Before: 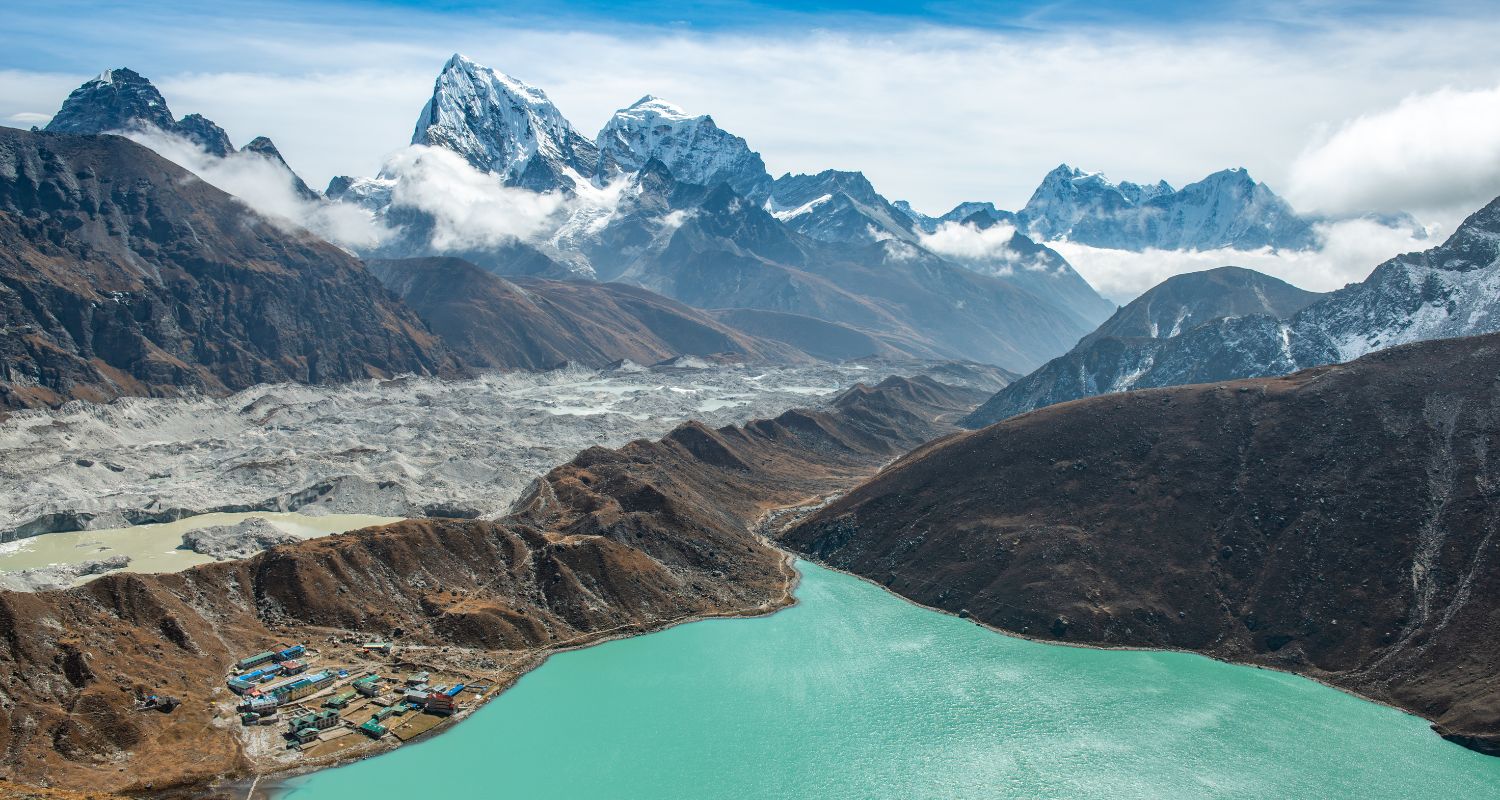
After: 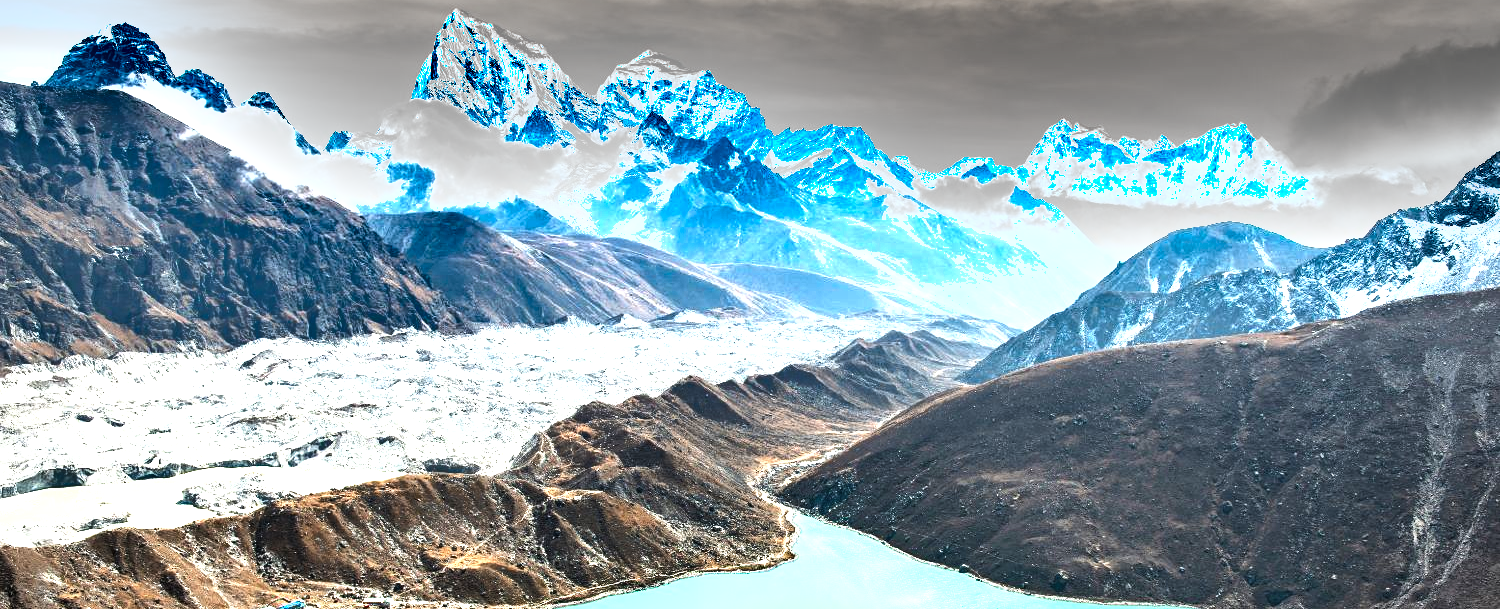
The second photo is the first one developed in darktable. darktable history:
tone equalizer: -8 EV -1.09 EV, -7 EV -0.984 EV, -6 EV -0.902 EV, -5 EV -0.543 EV, -3 EV 0.547 EV, -2 EV 0.851 EV, -1 EV 0.985 EV, +0 EV 1.07 EV
crop: top 5.669%, bottom 18.206%
vignetting: fall-off radius 94.52%
exposure: exposure 0.94 EV, compensate exposure bias true, compensate highlight preservation false
shadows and highlights: white point adjustment 0.988, soften with gaussian
